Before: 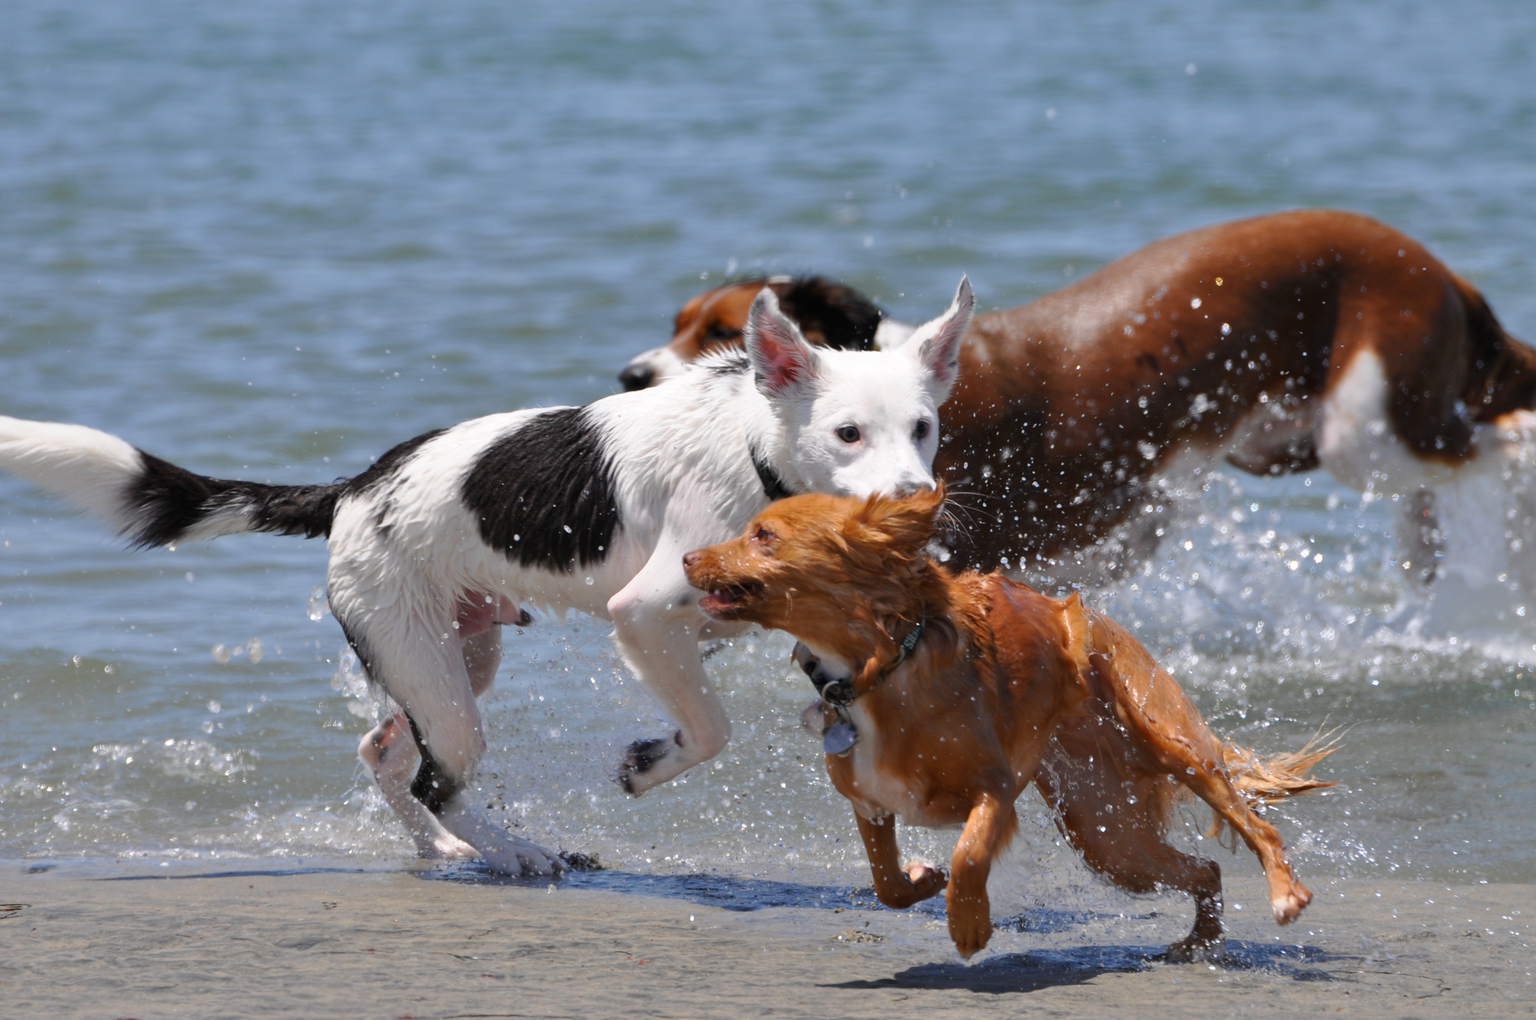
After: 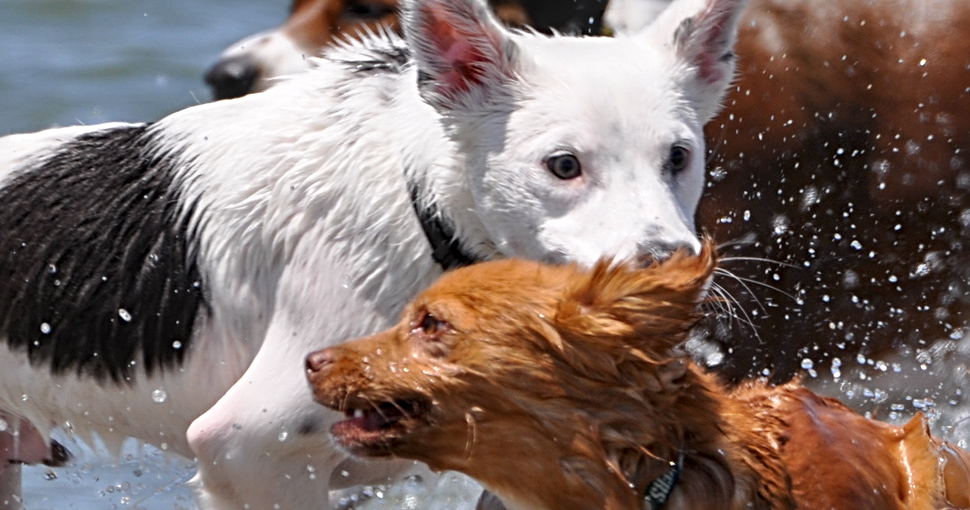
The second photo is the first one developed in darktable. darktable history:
local contrast: on, module defaults
crop: left 31.751%, top 32.172%, right 27.8%, bottom 35.83%
sharpen: radius 4
